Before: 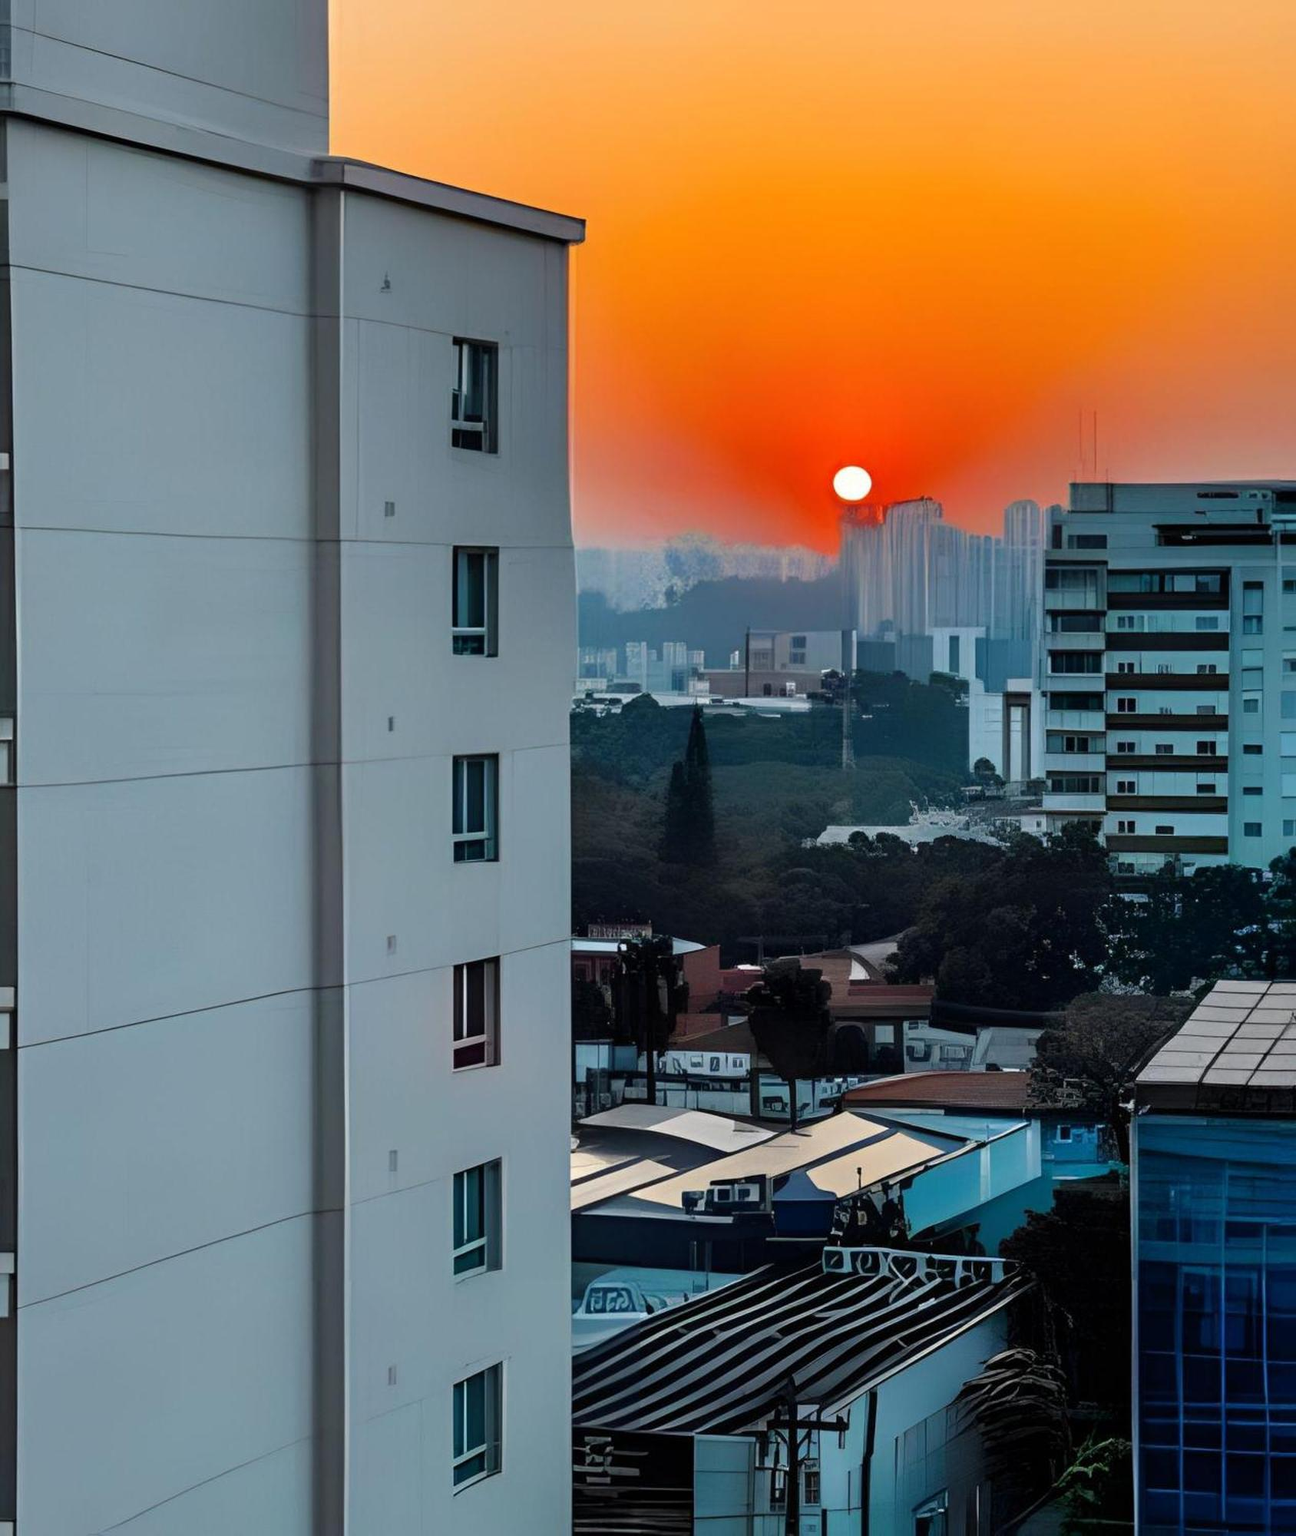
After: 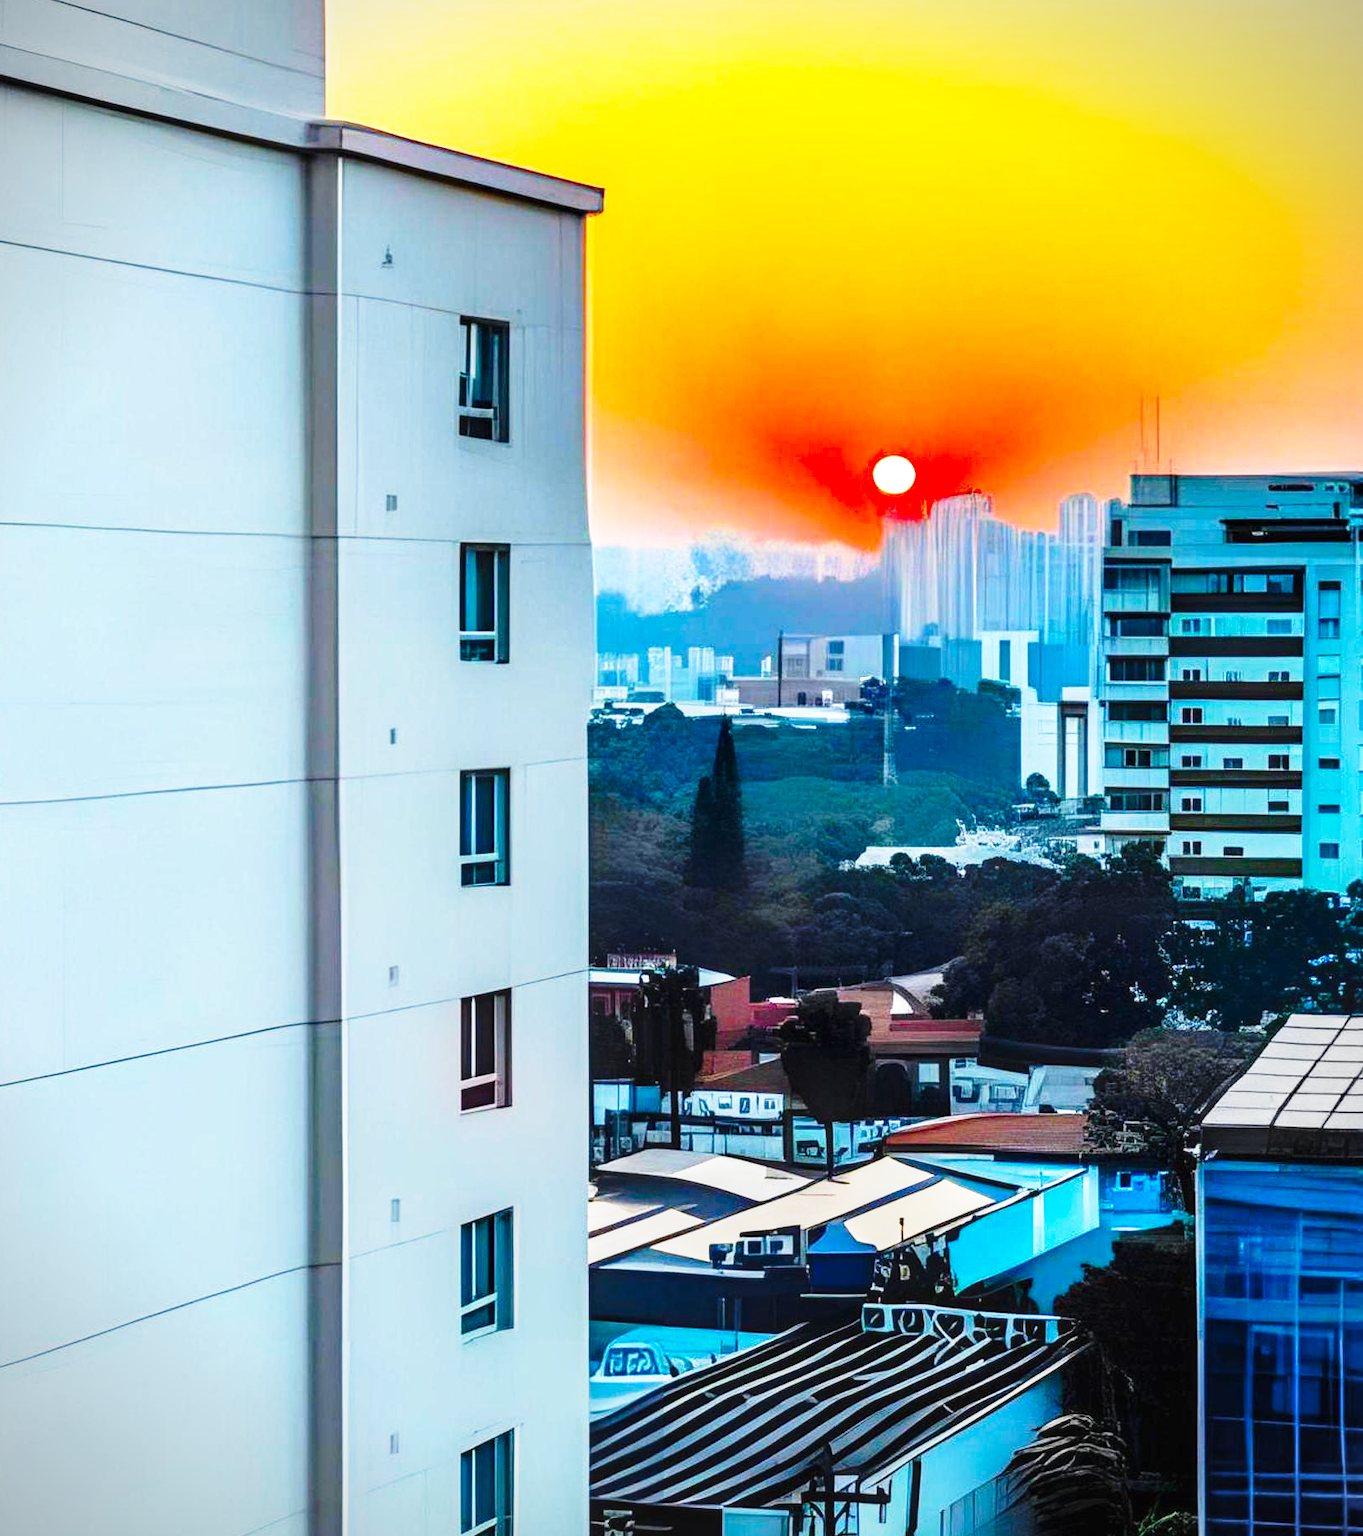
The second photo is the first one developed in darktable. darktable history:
crop: left 2.259%, top 3.026%, right 0.862%, bottom 4.872%
base curve: curves: ch0 [(0, 0) (0.026, 0.03) (0.109, 0.232) (0.351, 0.748) (0.669, 0.968) (1, 1)], preserve colors none
exposure: black level correction 0, exposure 0.5 EV, compensate highlight preservation false
contrast brightness saturation: saturation 0.514
local contrast: on, module defaults
vignetting: fall-off start 92.06%
